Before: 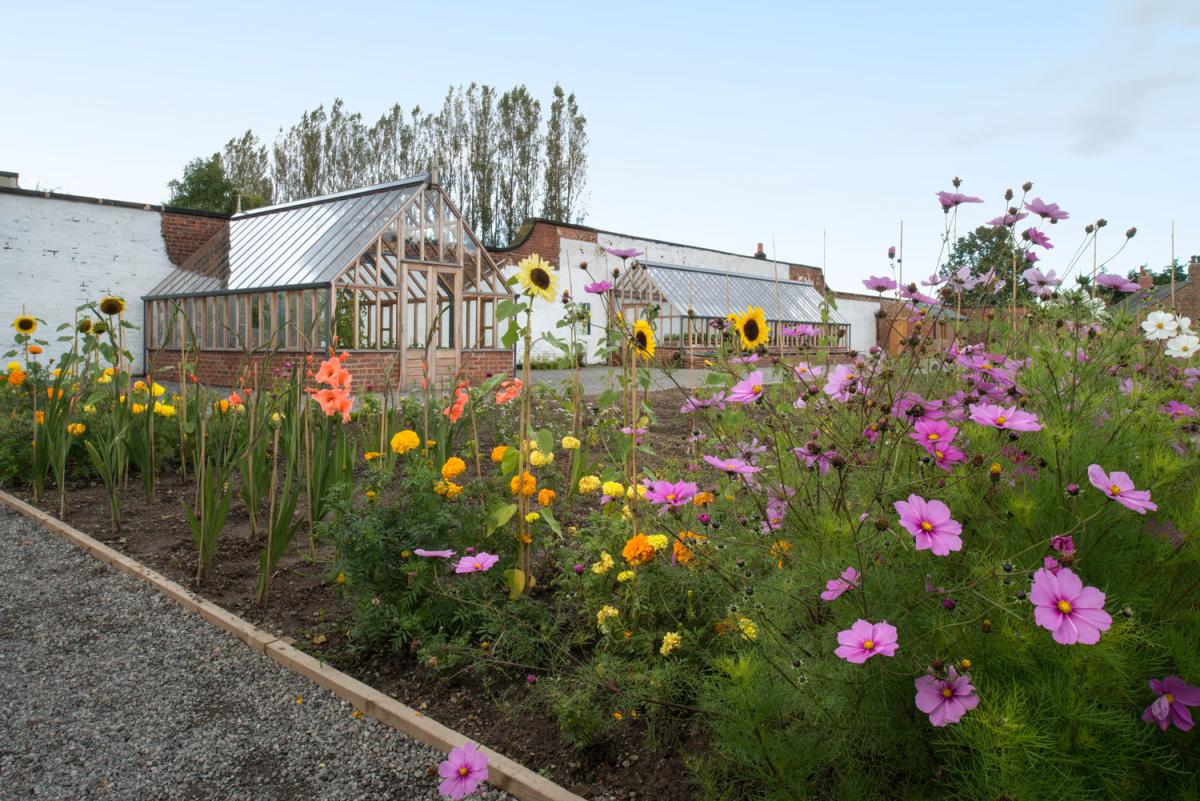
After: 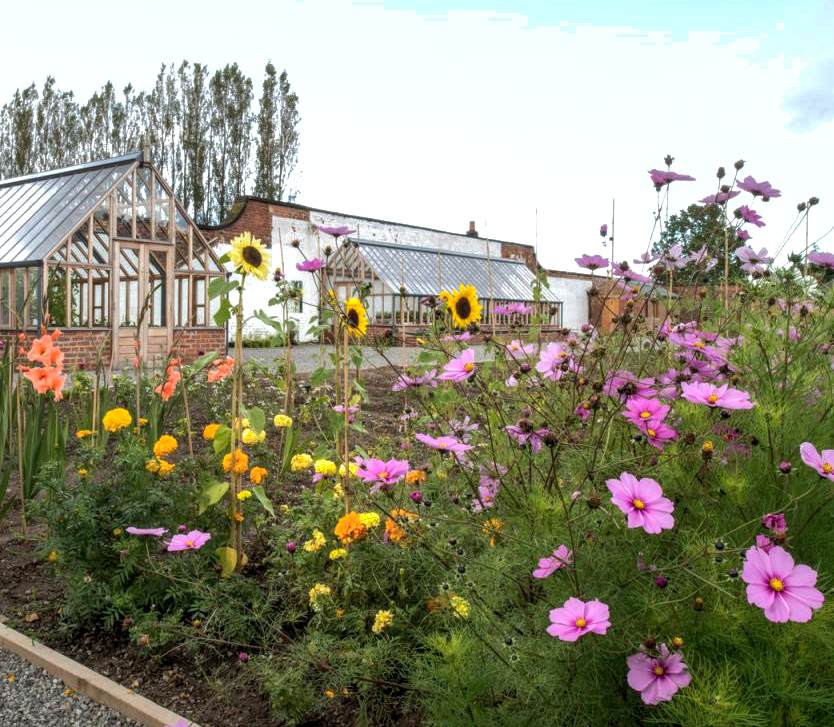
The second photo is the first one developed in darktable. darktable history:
shadows and highlights: on, module defaults
crop and rotate: left 24.034%, top 2.838%, right 6.406%, bottom 6.299%
local contrast: detail 130%
tone equalizer: -8 EV -0.417 EV, -7 EV -0.389 EV, -6 EV -0.333 EV, -5 EV -0.222 EV, -3 EV 0.222 EV, -2 EV 0.333 EV, -1 EV 0.389 EV, +0 EV 0.417 EV, edges refinement/feathering 500, mask exposure compensation -1.57 EV, preserve details no
